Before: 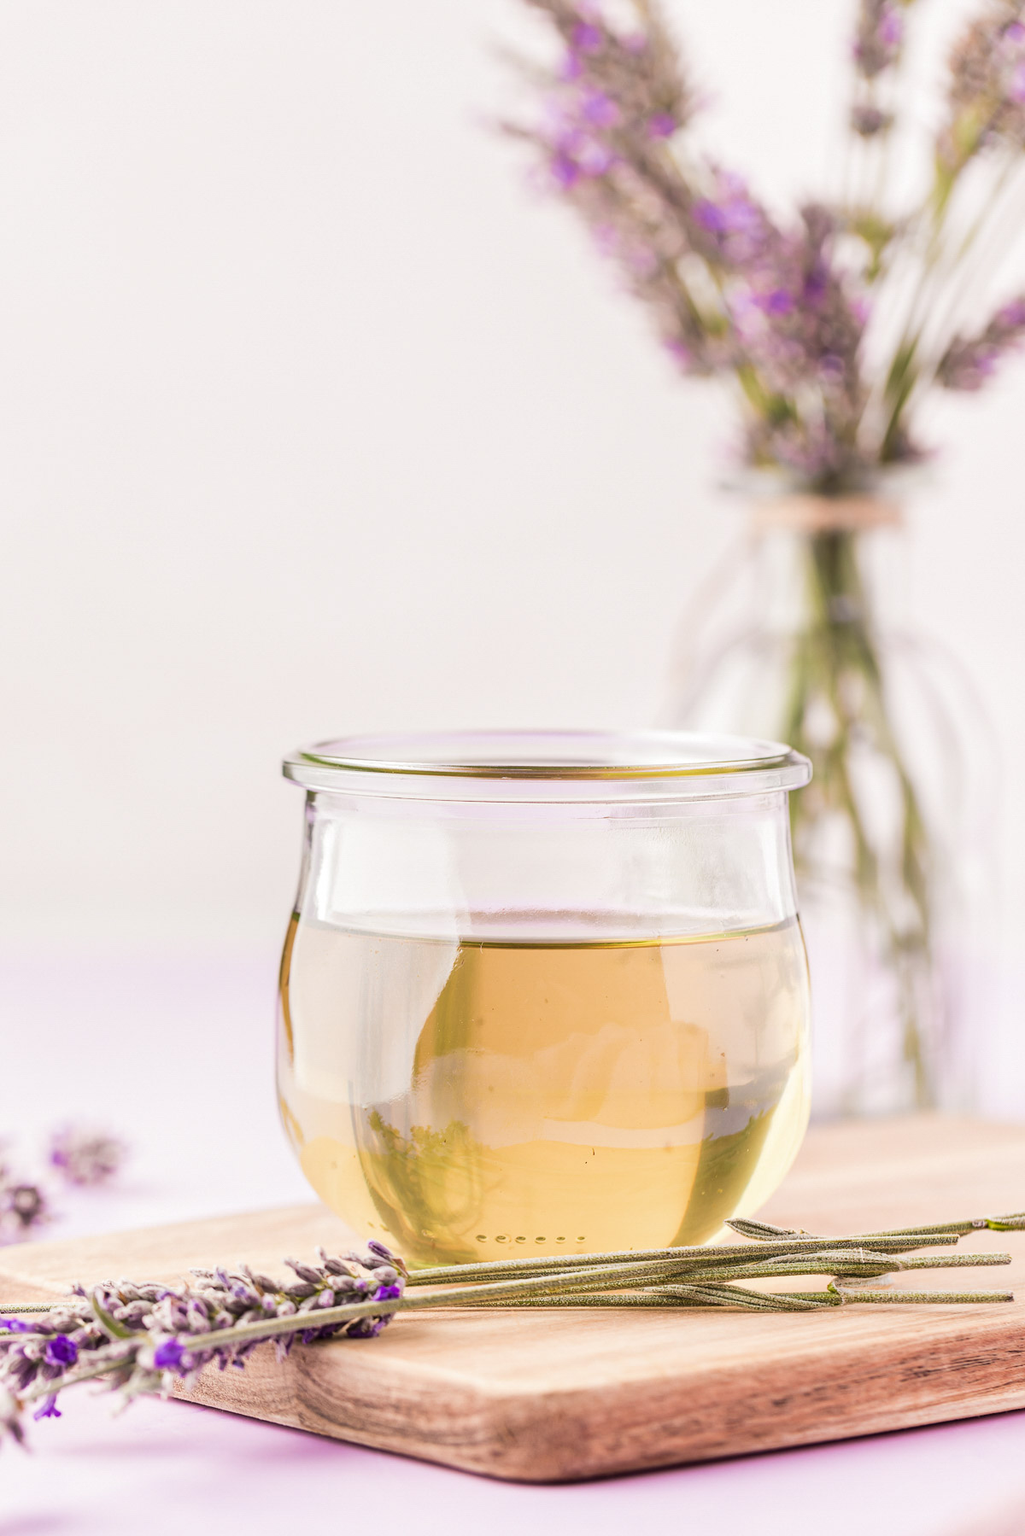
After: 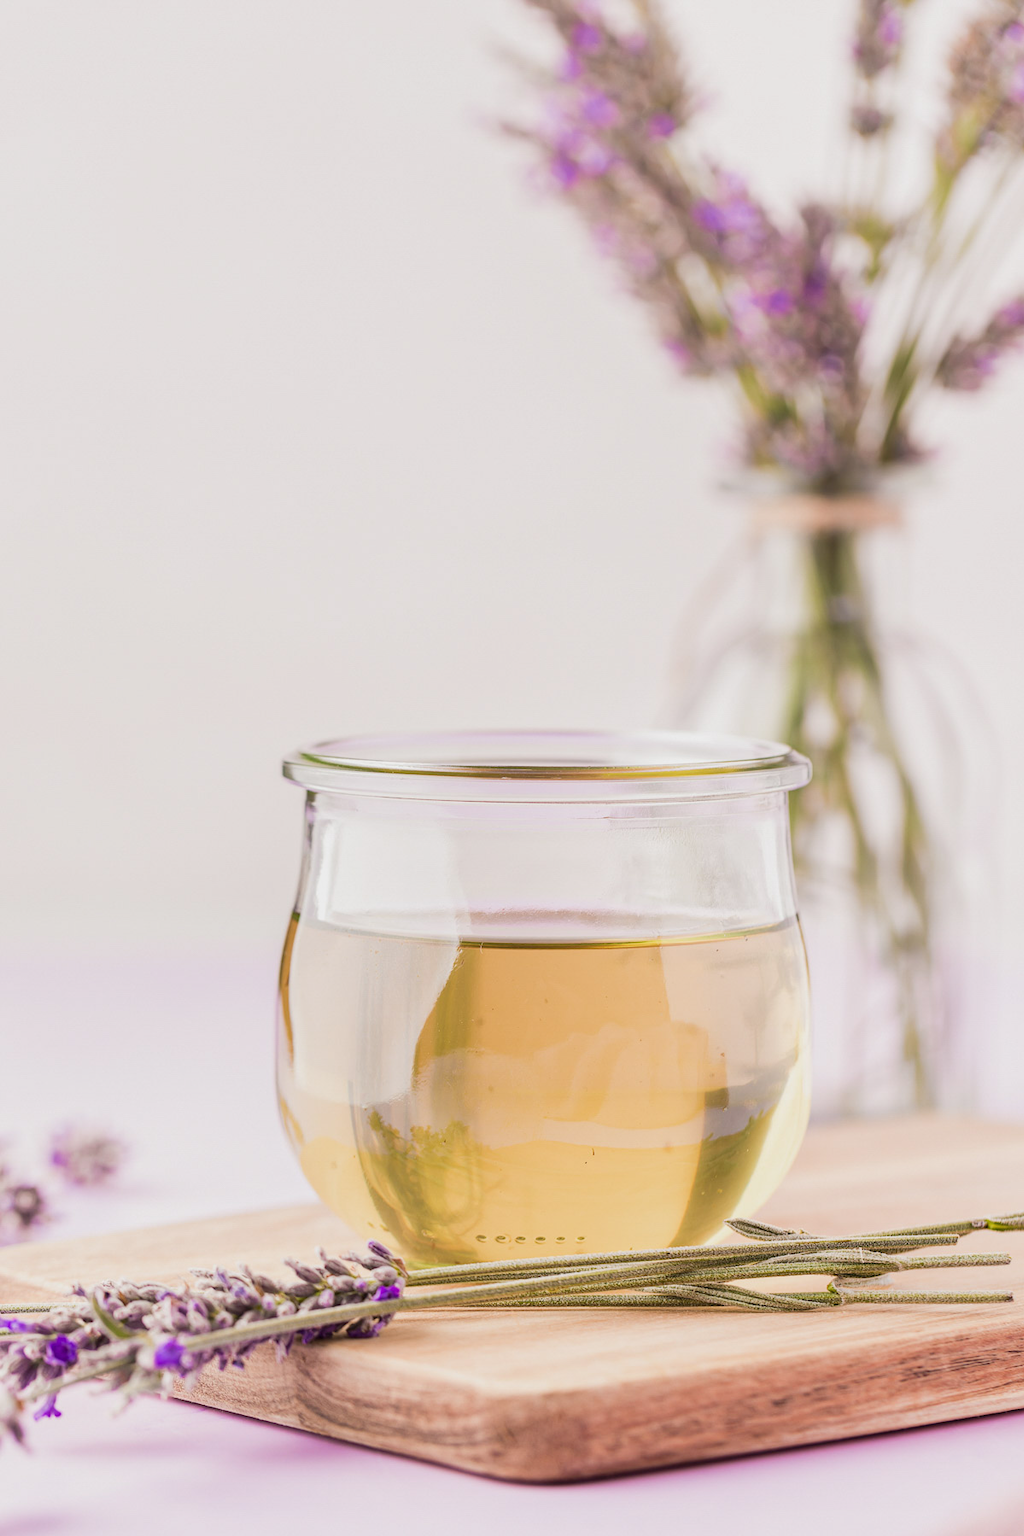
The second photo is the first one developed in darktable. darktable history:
color balance rgb: contrast -10%
